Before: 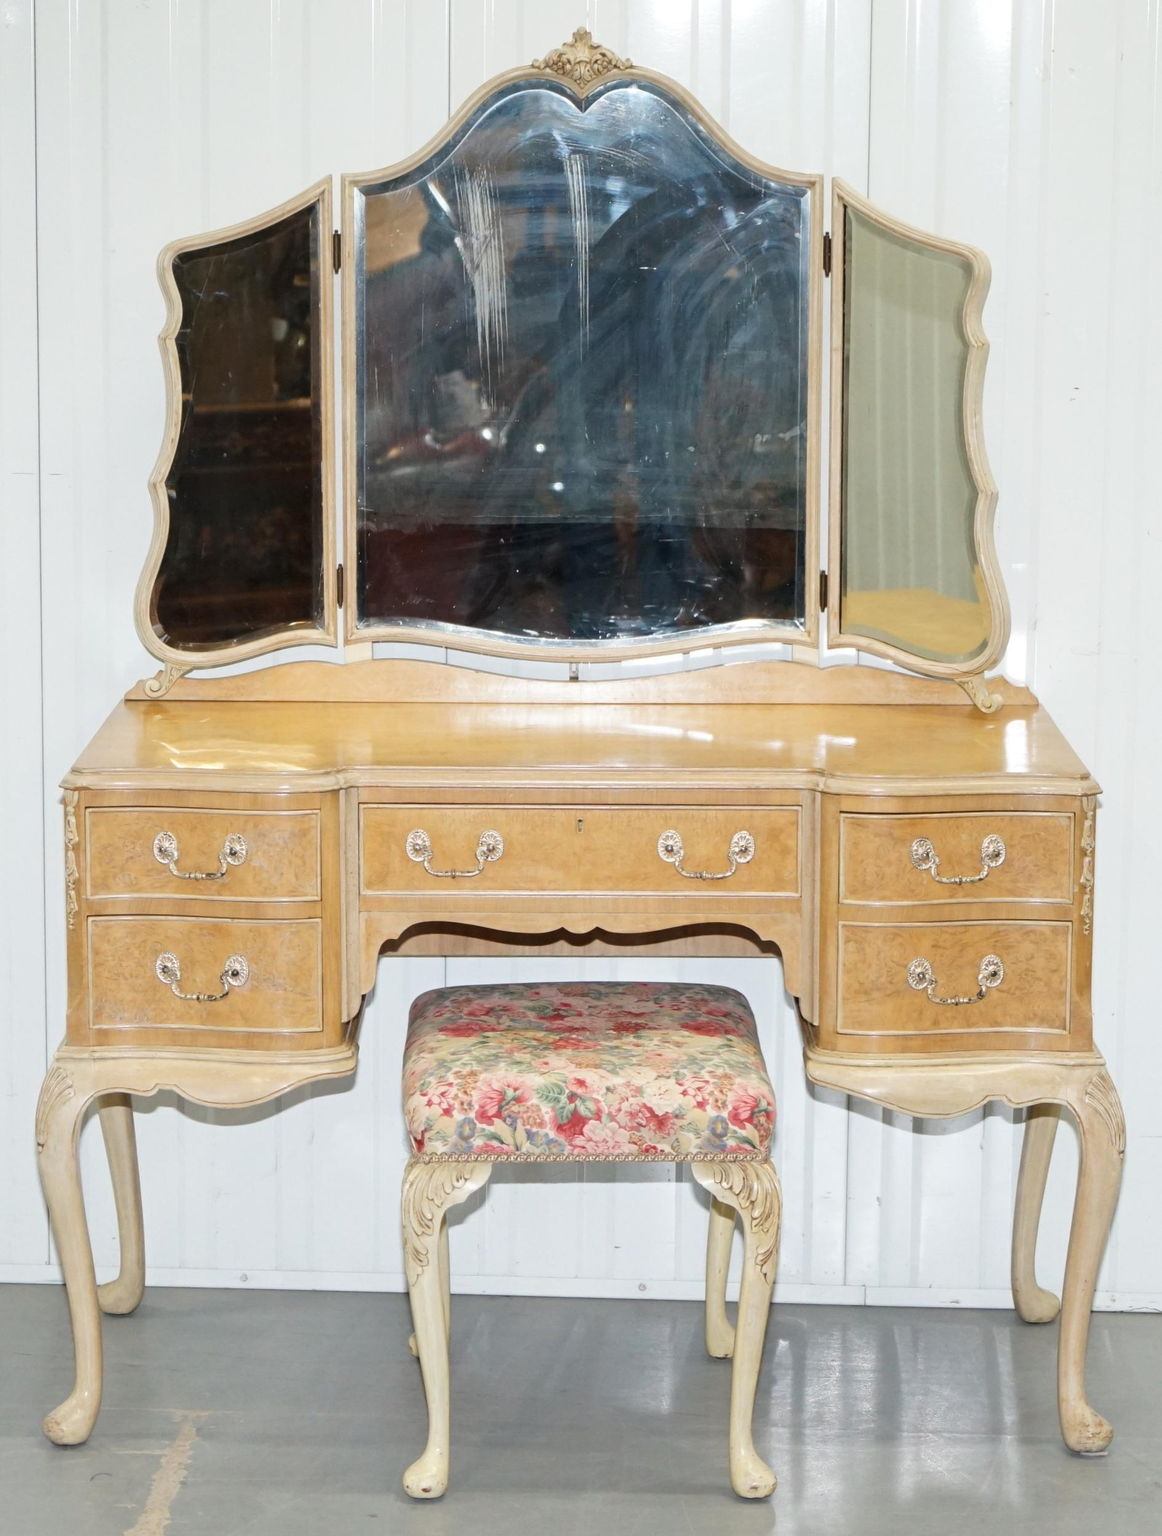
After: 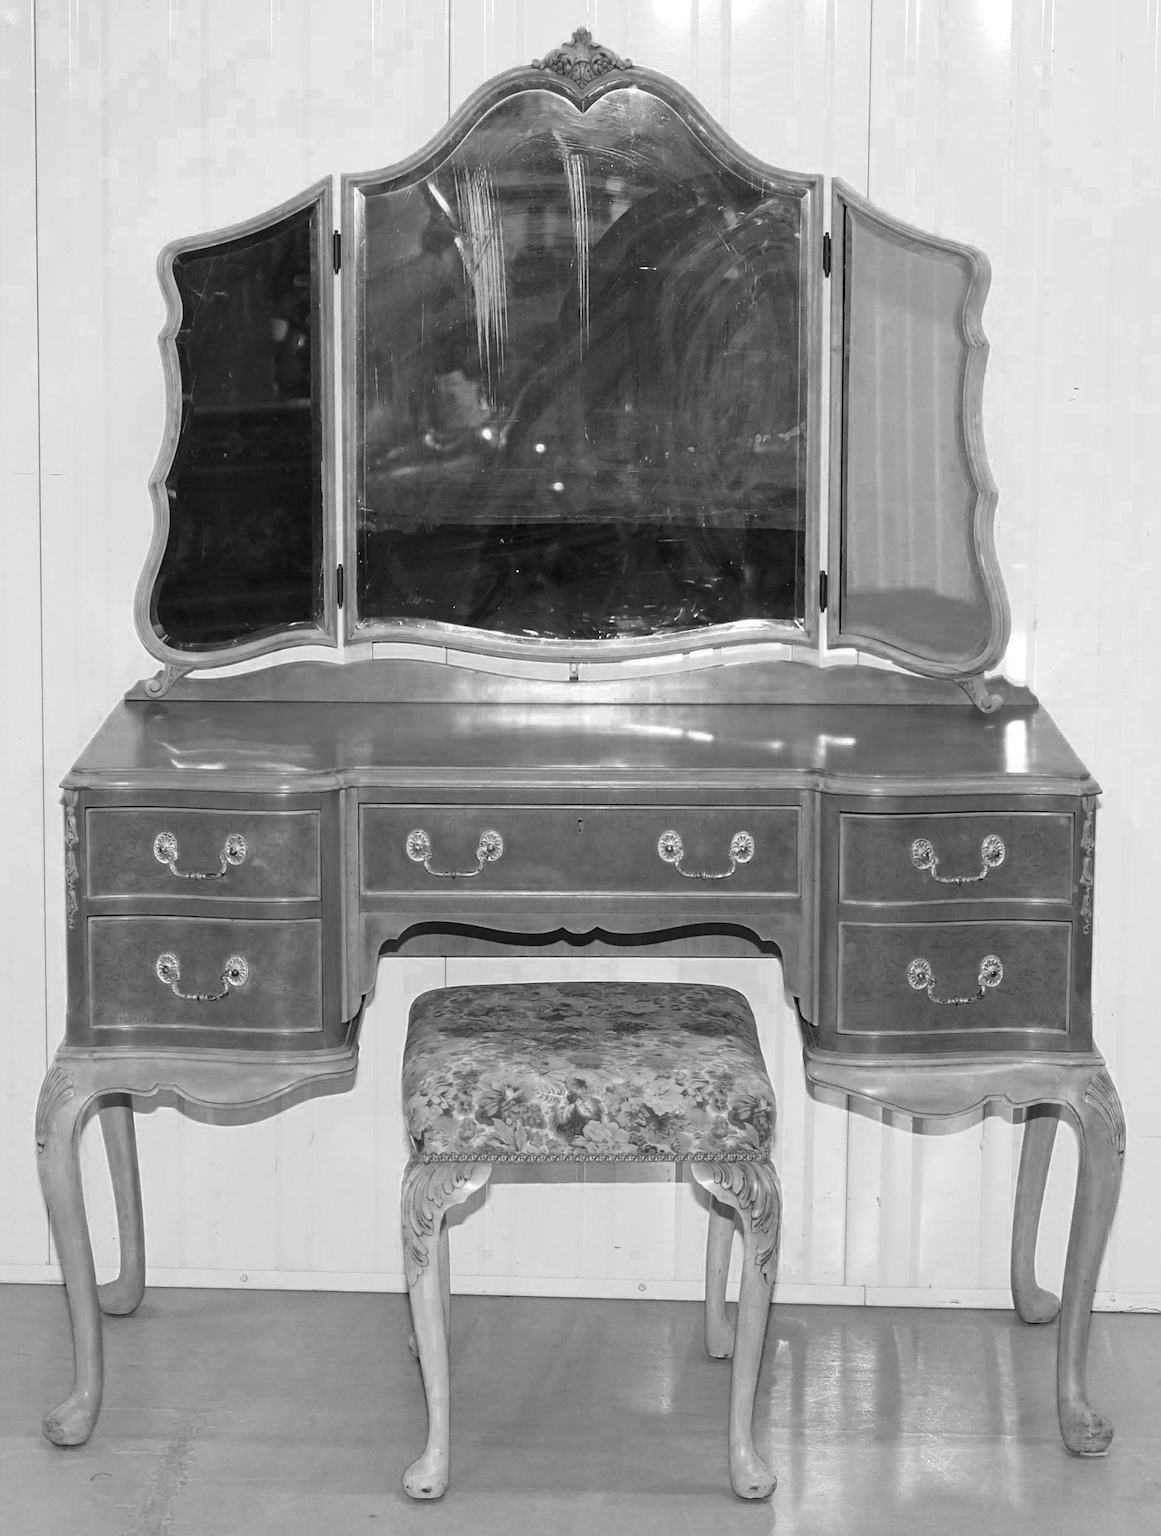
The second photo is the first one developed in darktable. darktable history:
sharpen: on, module defaults
color zones: curves: ch0 [(0.002, 0.429) (0.121, 0.212) (0.198, 0.113) (0.276, 0.344) (0.331, 0.541) (0.41, 0.56) (0.482, 0.289) (0.619, 0.227) (0.721, 0.18) (0.821, 0.435) (0.928, 0.555) (1, 0.587)]; ch1 [(0, 0) (0.143, 0) (0.286, 0) (0.429, 0) (0.571, 0) (0.714, 0) (0.857, 0)]
